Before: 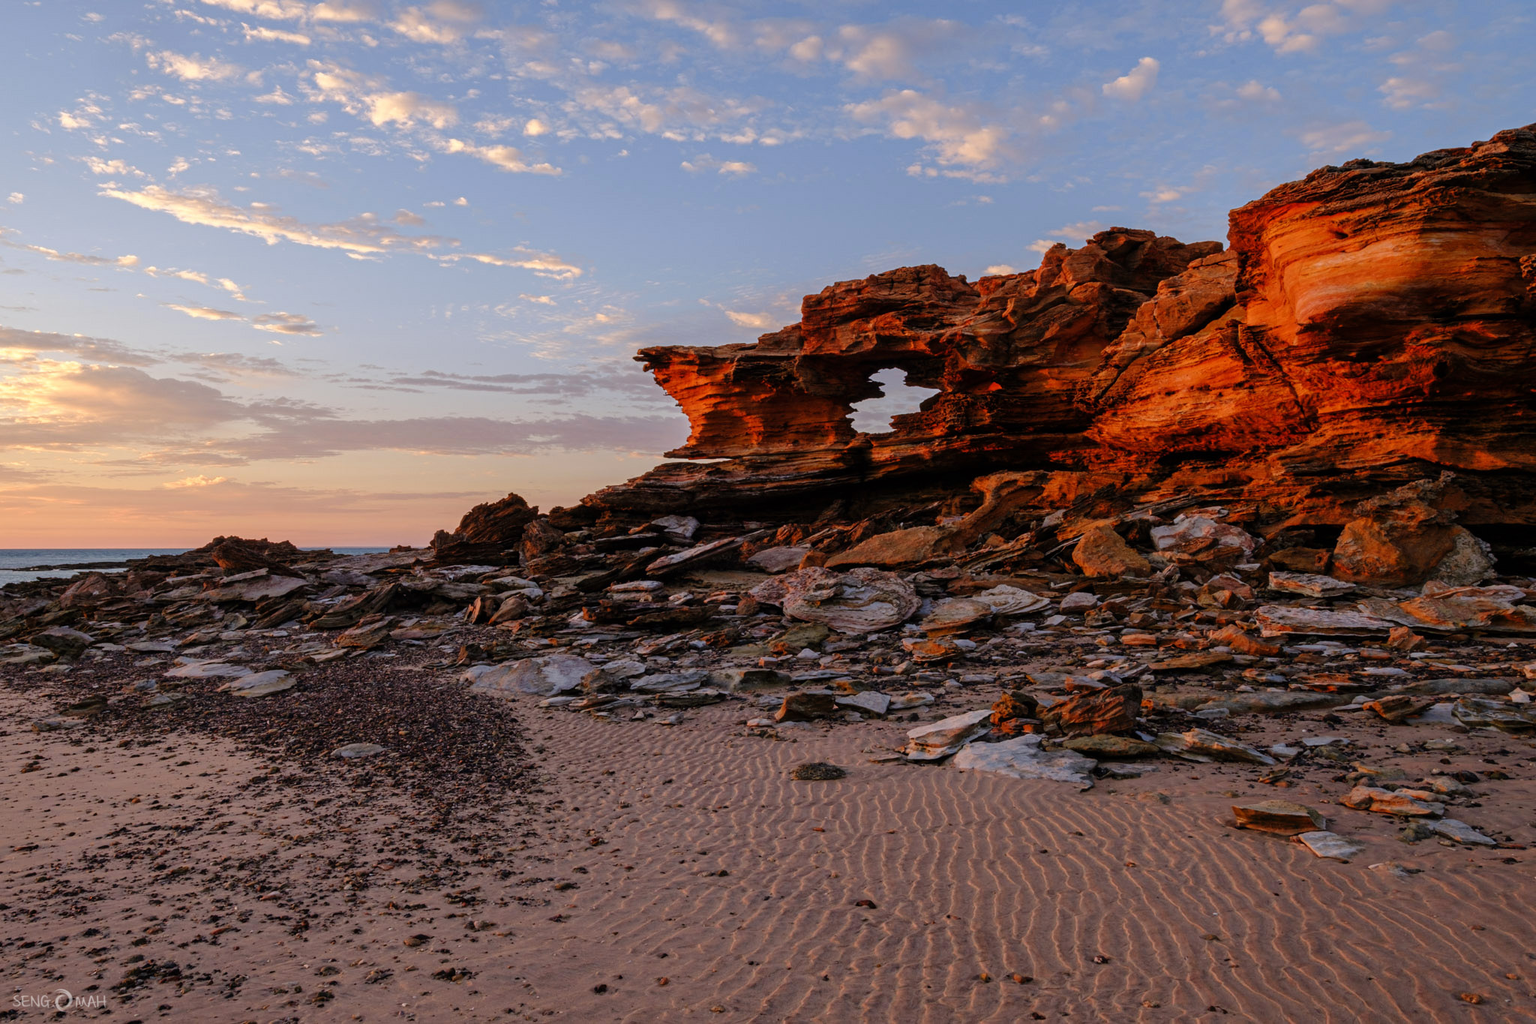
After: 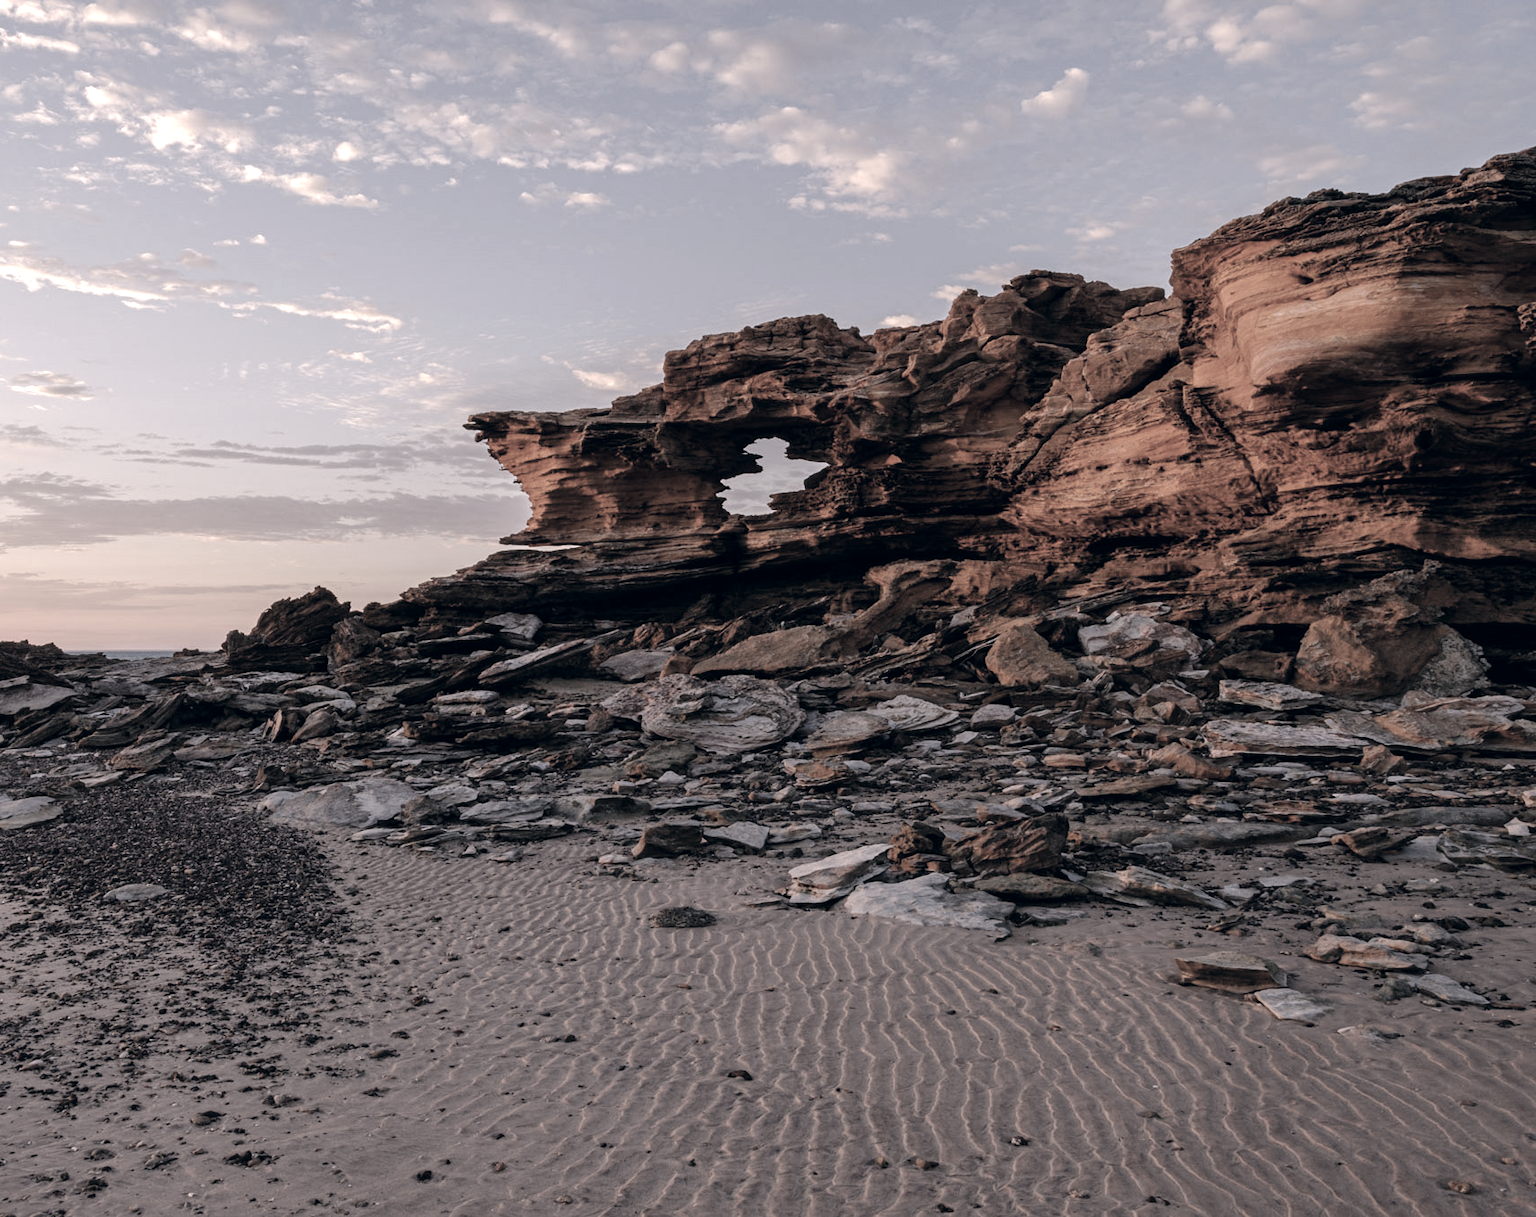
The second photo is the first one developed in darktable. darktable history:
crop: left 15.886%
color zones: curves: ch1 [(0, 0.153) (0.143, 0.15) (0.286, 0.151) (0.429, 0.152) (0.571, 0.152) (0.714, 0.151) (0.857, 0.151) (1, 0.153)], process mode strong
color correction: highlights a* 13.71, highlights b* 6.14, shadows a* -6.05, shadows b* -15.5, saturation 0.87
exposure: exposure 0.493 EV, compensate highlight preservation false
